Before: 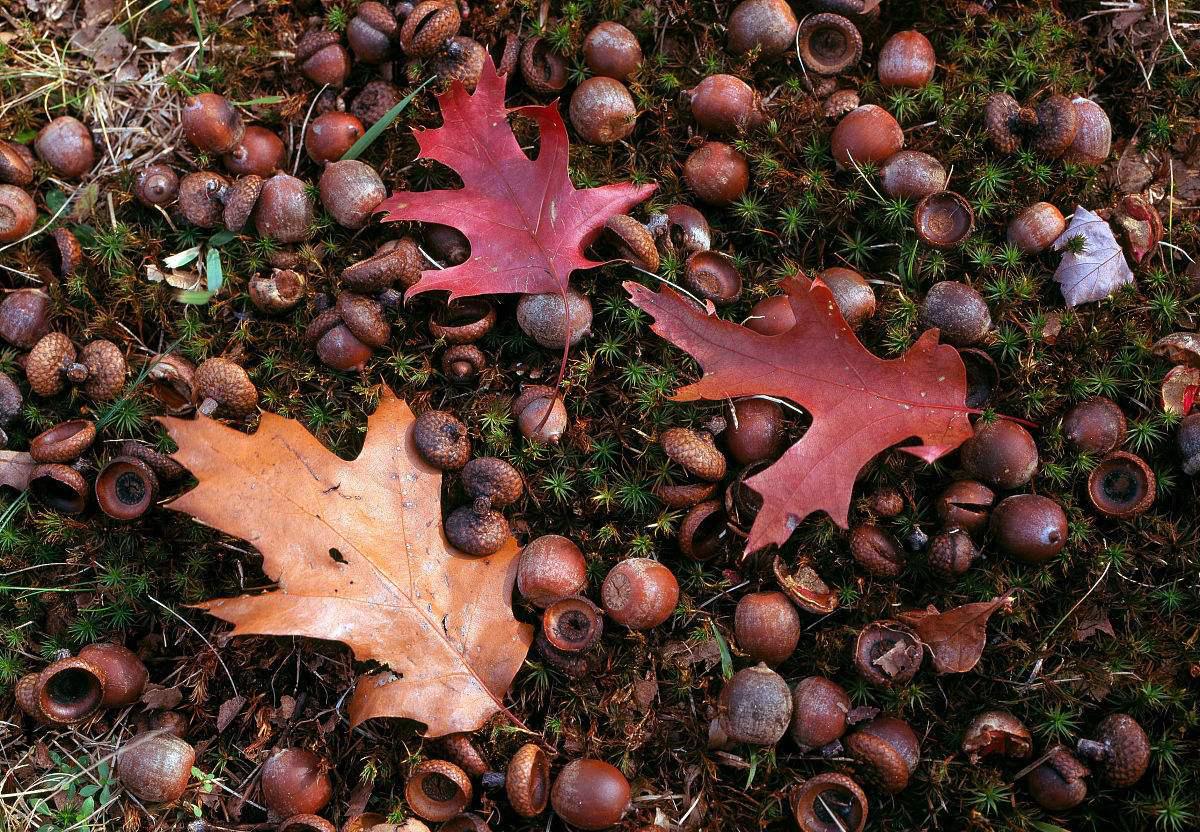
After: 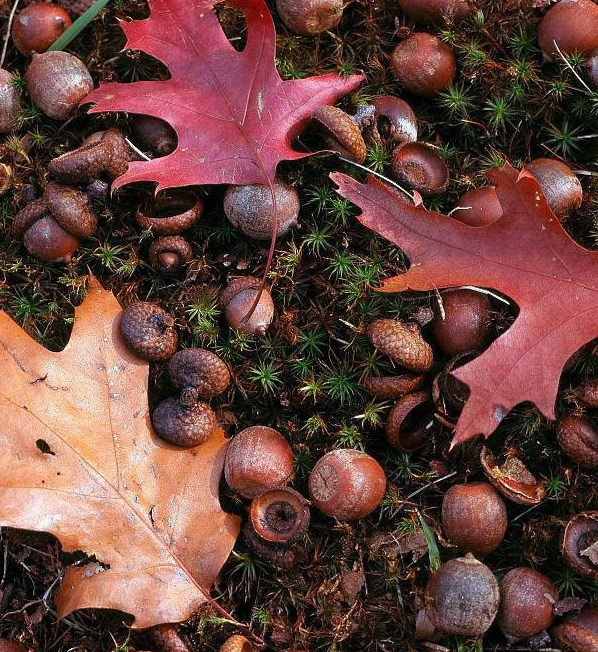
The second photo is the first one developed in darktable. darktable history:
crop and rotate: angle 0.023°, left 24.433%, top 13.08%, right 25.626%, bottom 8.489%
